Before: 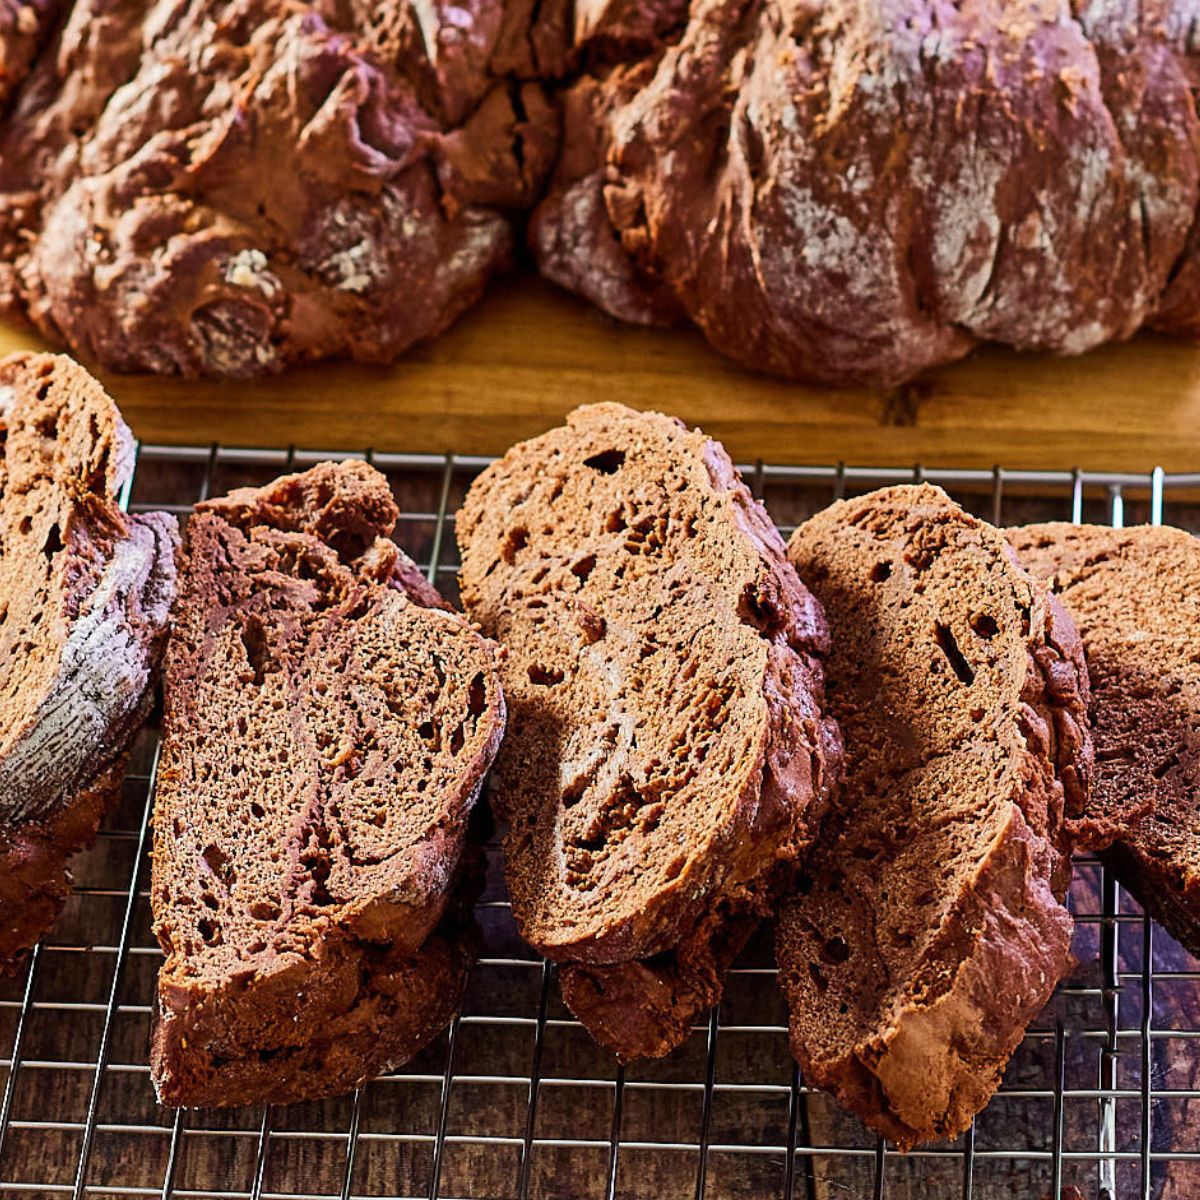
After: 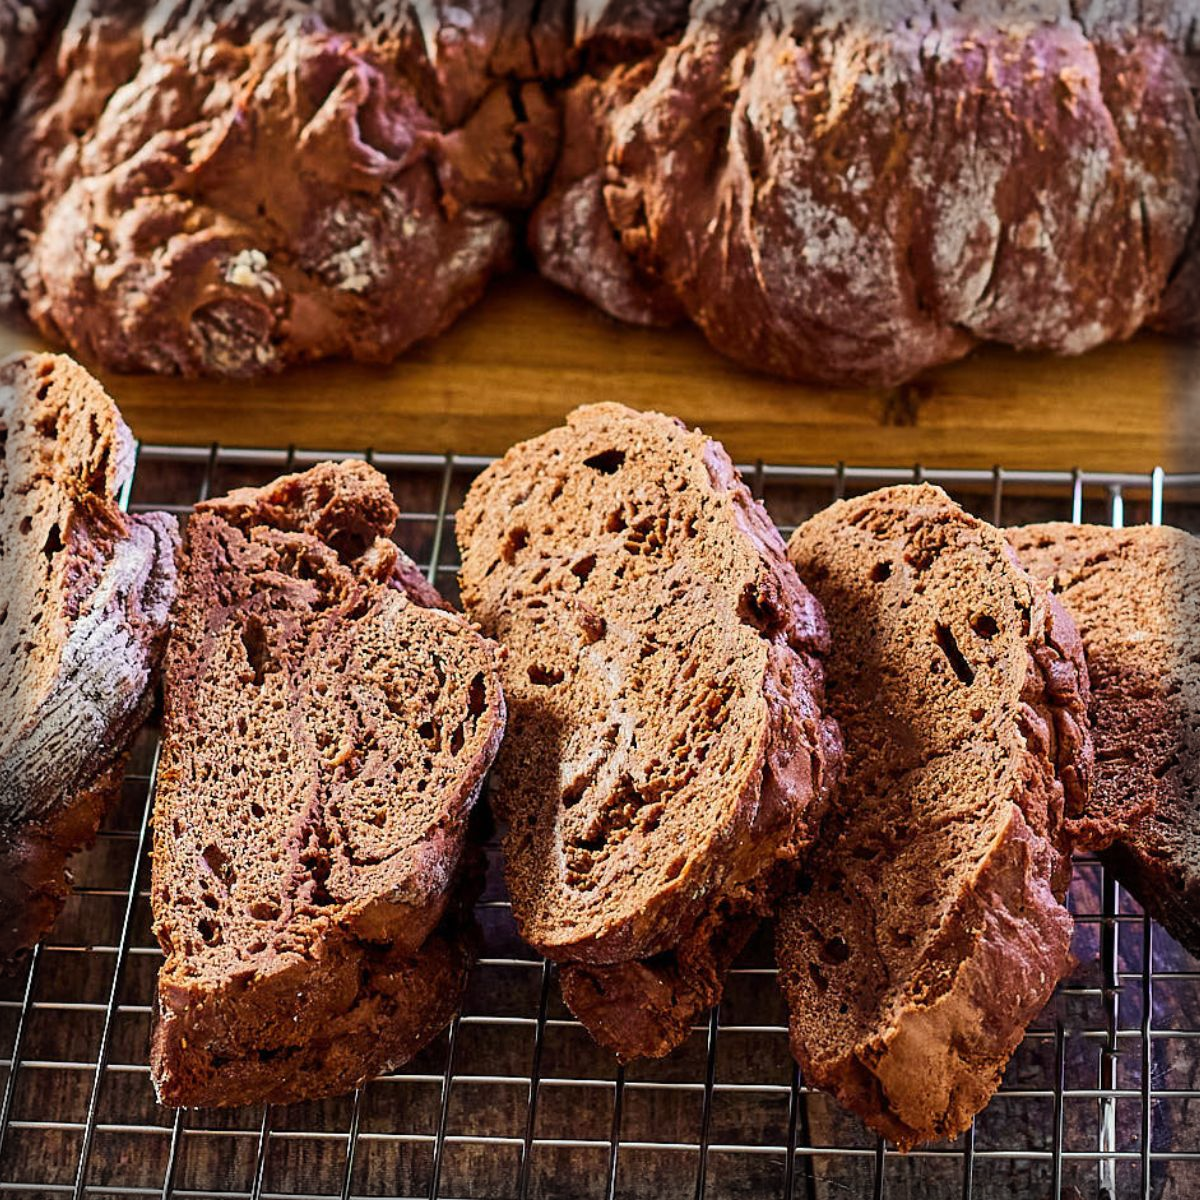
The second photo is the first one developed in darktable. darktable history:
vignetting: fall-off start 92.81%, fall-off radius 5.02%, automatic ratio true, width/height ratio 1.331, shape 0.05
